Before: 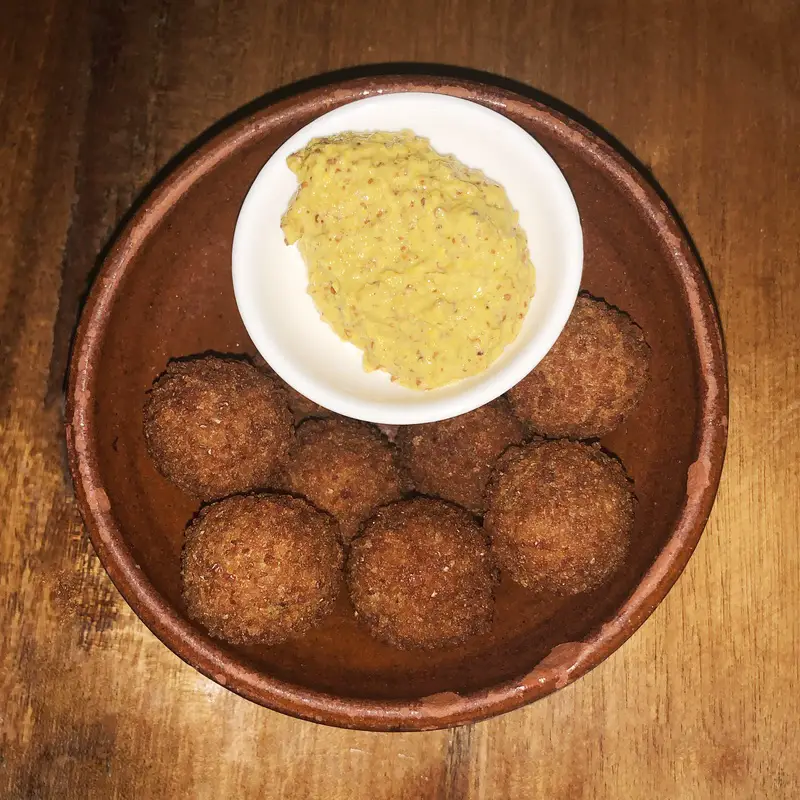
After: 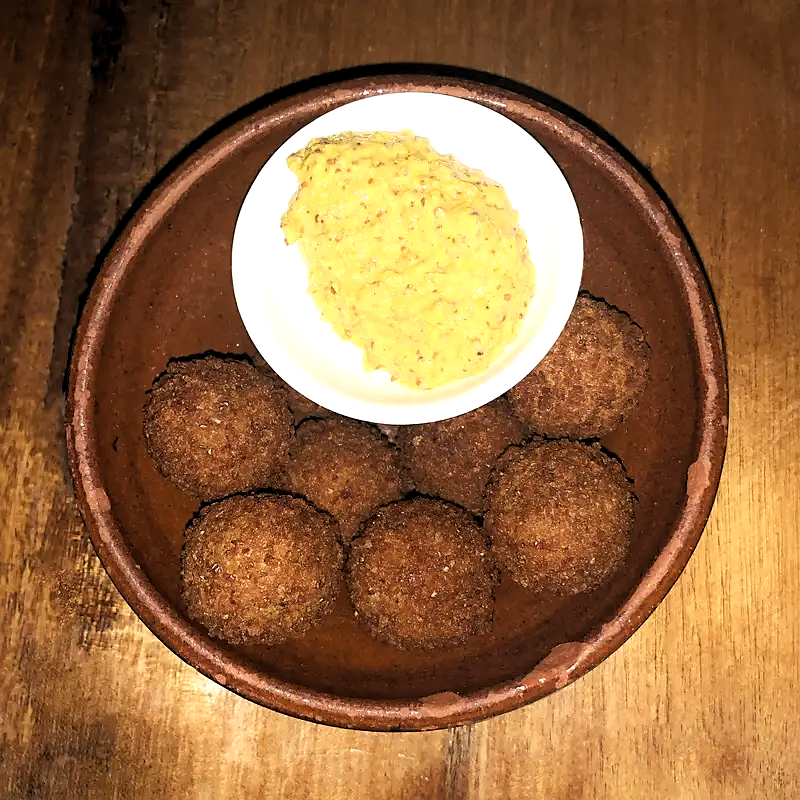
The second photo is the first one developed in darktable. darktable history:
sharpen: radius 1.864, amount 0.398, threshold 1.271
tone equalizer: -8 EV -0.001 EV, -7 EV 0.001 EV, -6 EV -0.002 EV, -5 EV -0.003 EV, -4 EV -0.062 EV, -3 EV -0.222 EV, -2 EV -0.267 EV, -1 EV 0.105 EV, +0 EV 0.303 EV
color correction: highlights b* 3
rgb levels: levels [[0.01, 0.419, 0.839], [0, 0.5, 1], [0, 0.5, 1]]
